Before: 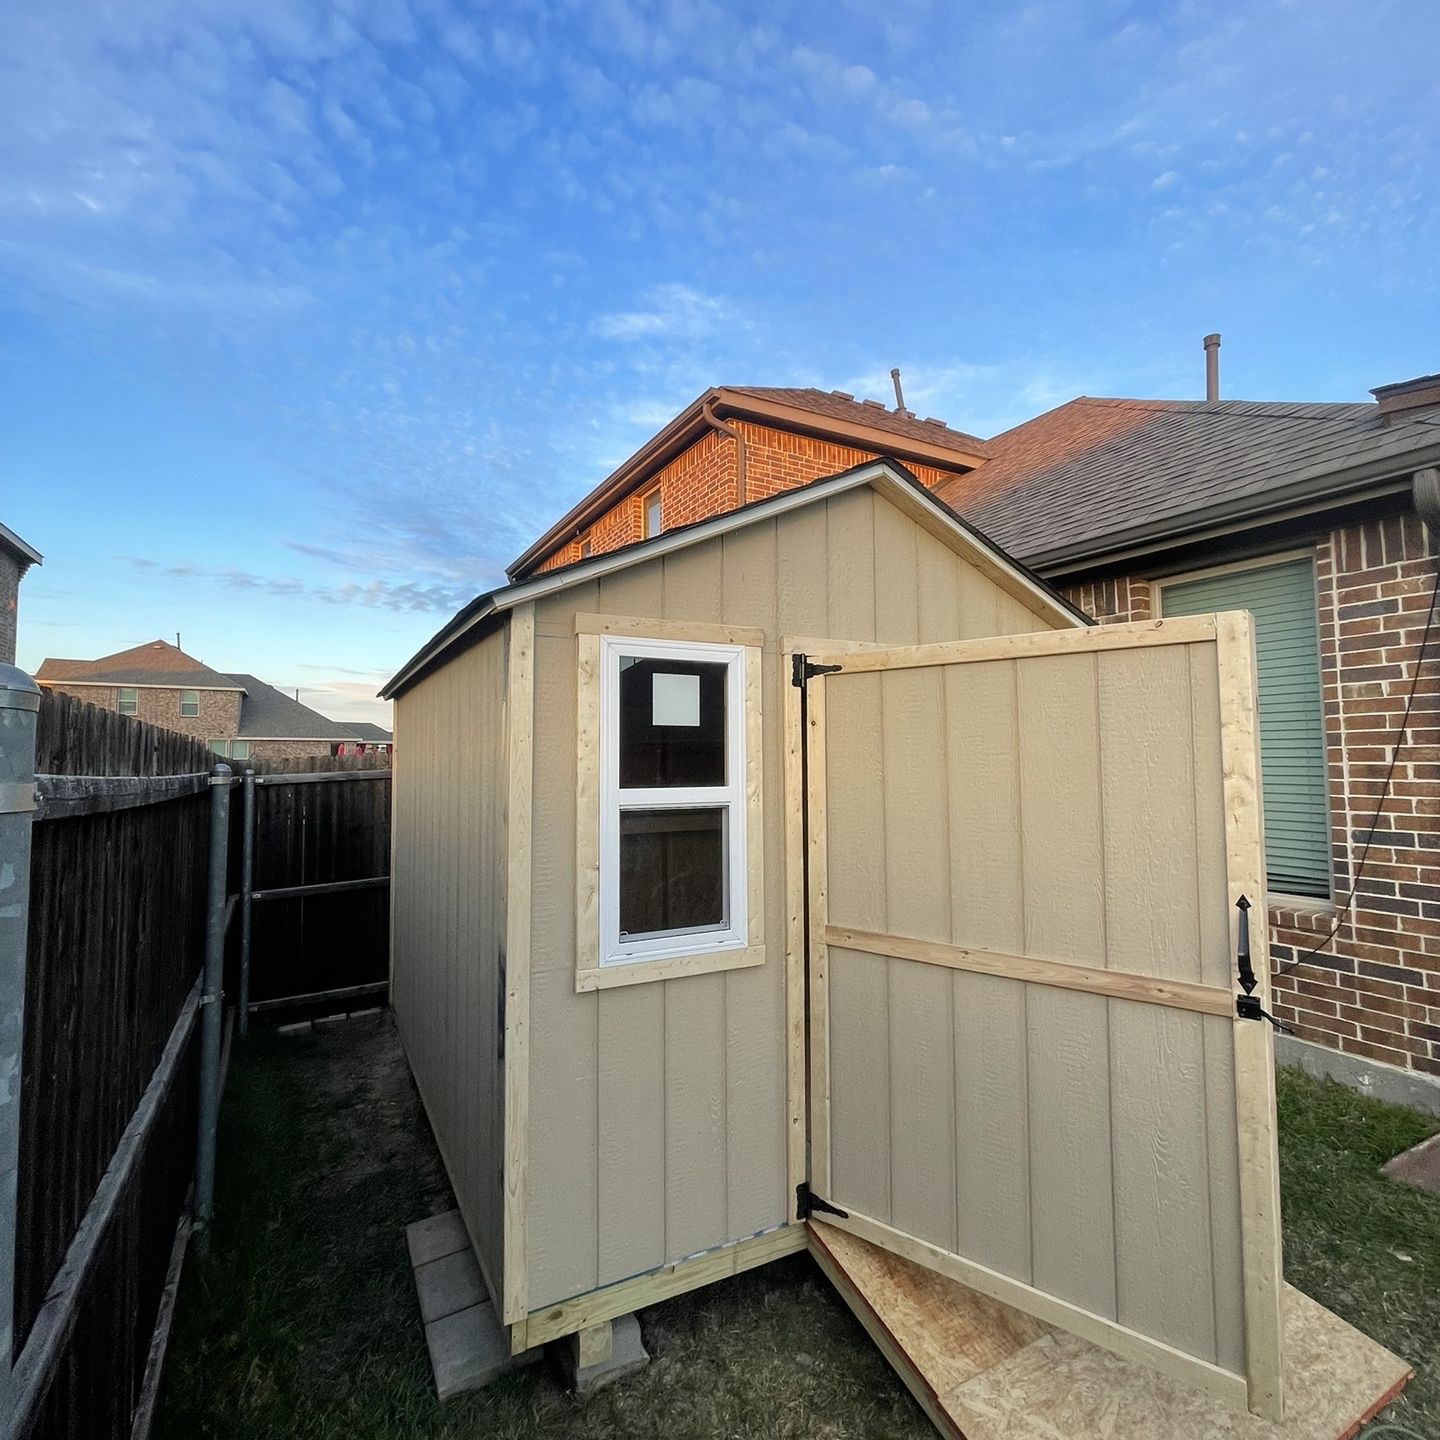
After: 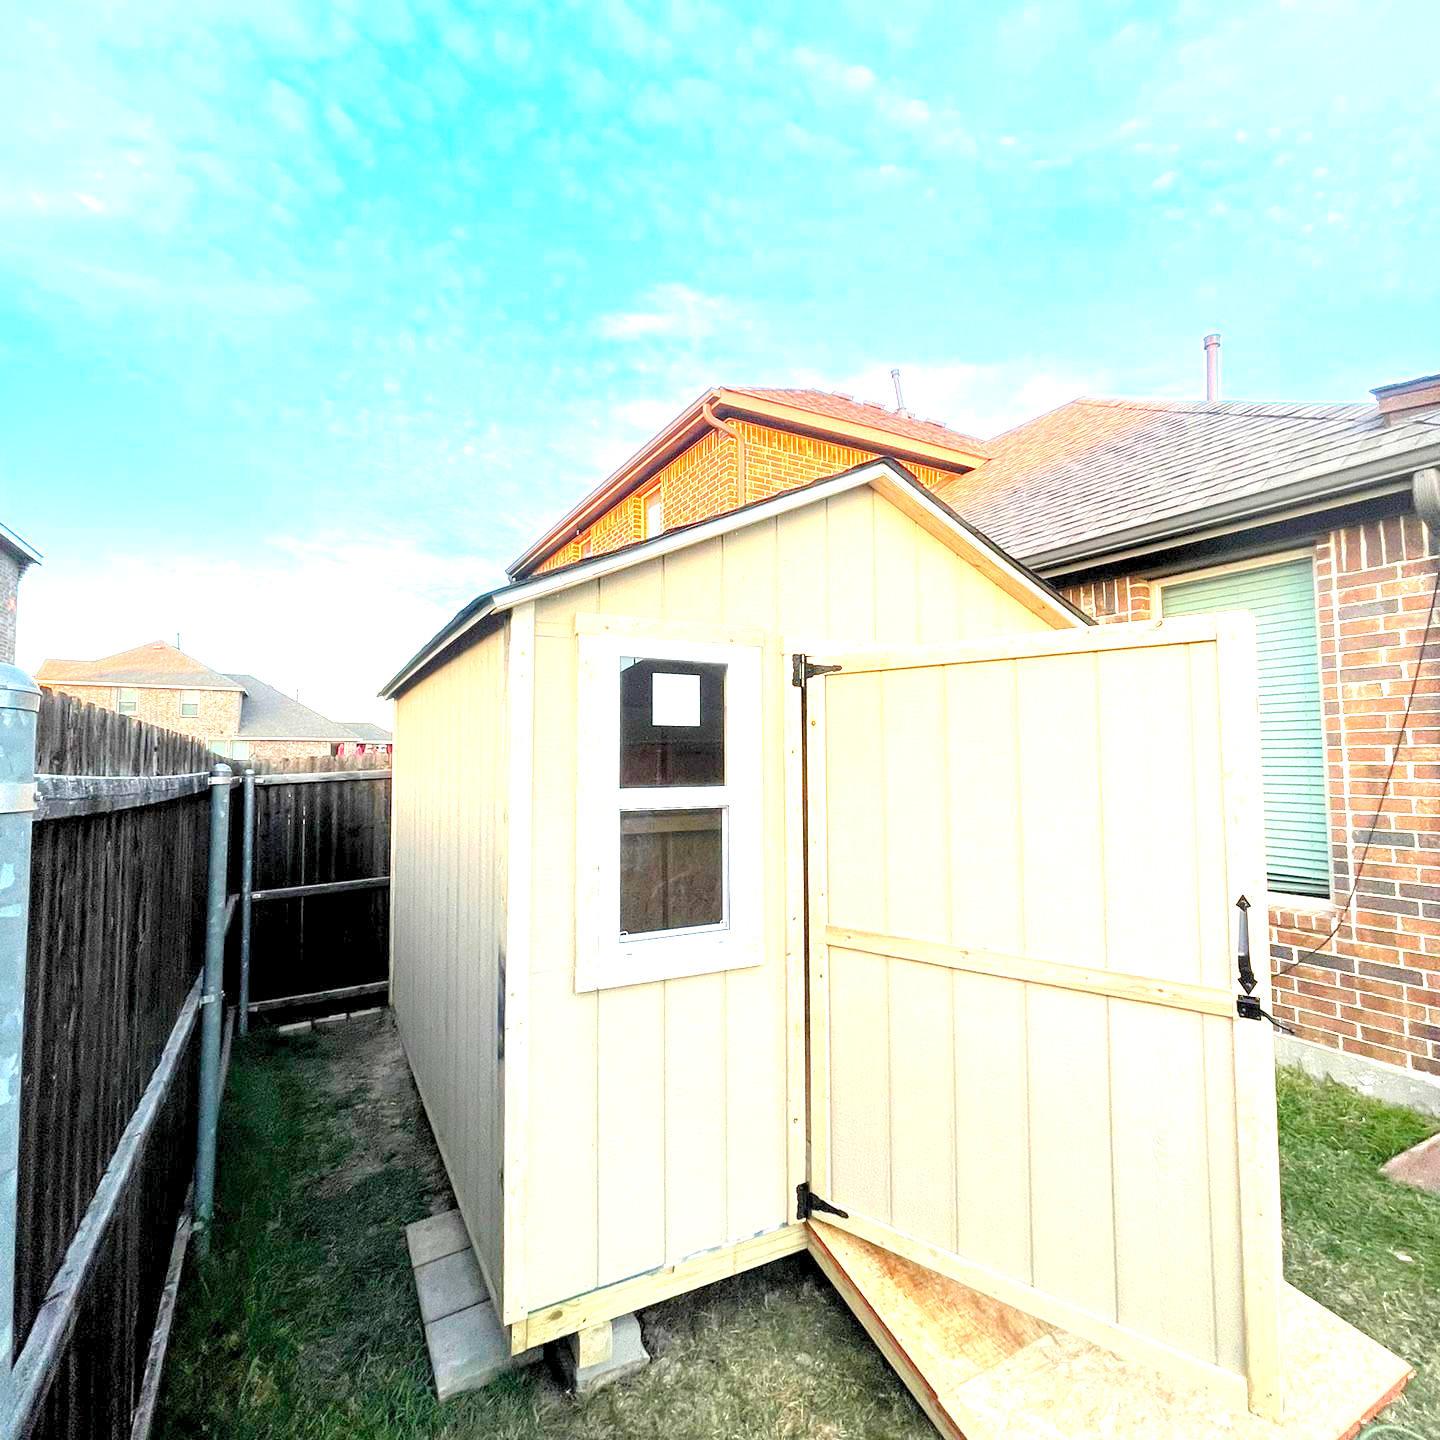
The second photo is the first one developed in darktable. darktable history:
exposure: black level correction 0, exposure 1.675 EV, compensate highlight preservation false
levels: levels [0.044, 0.416, 0.908]
